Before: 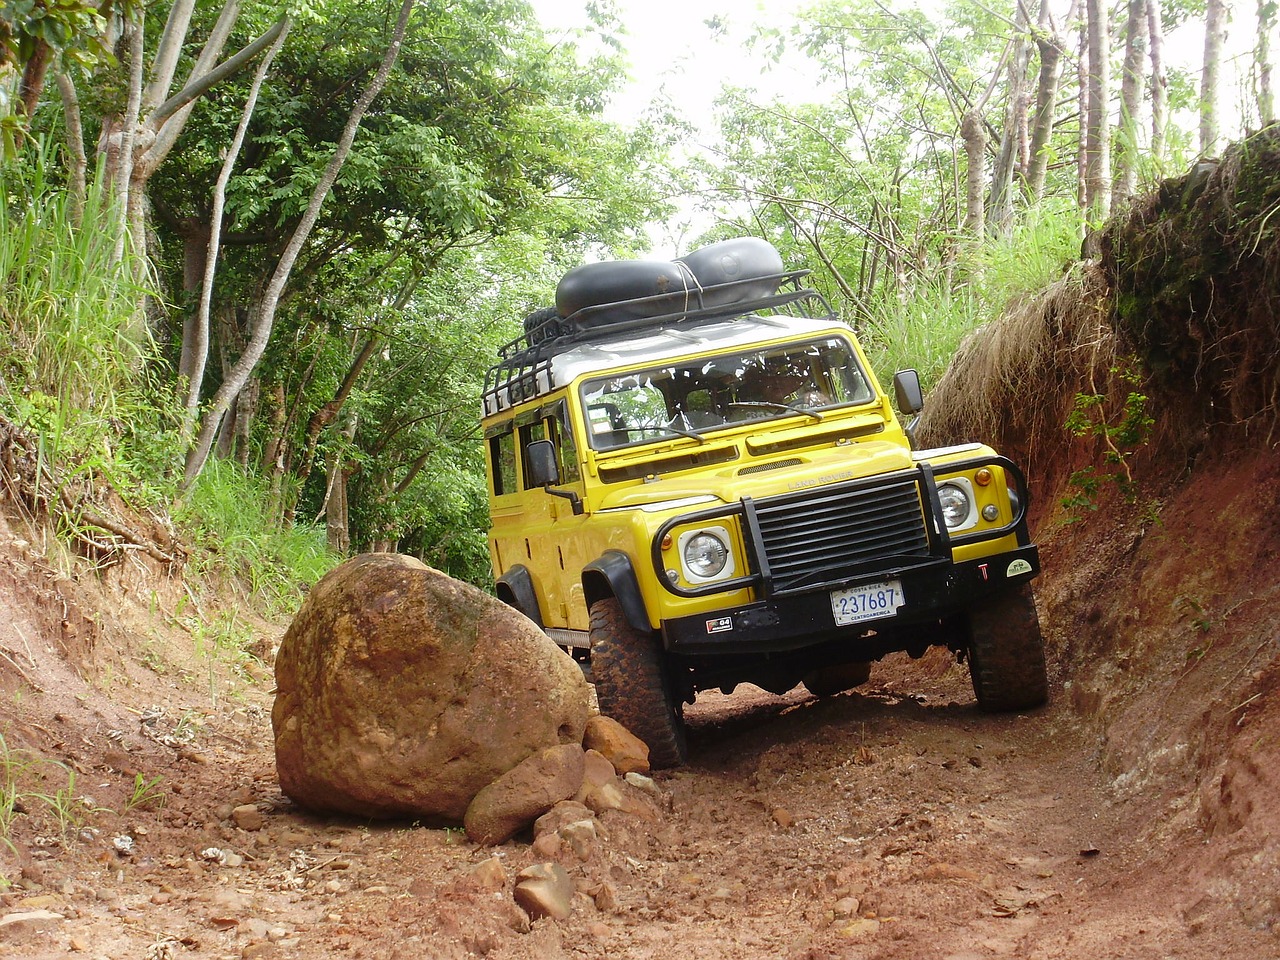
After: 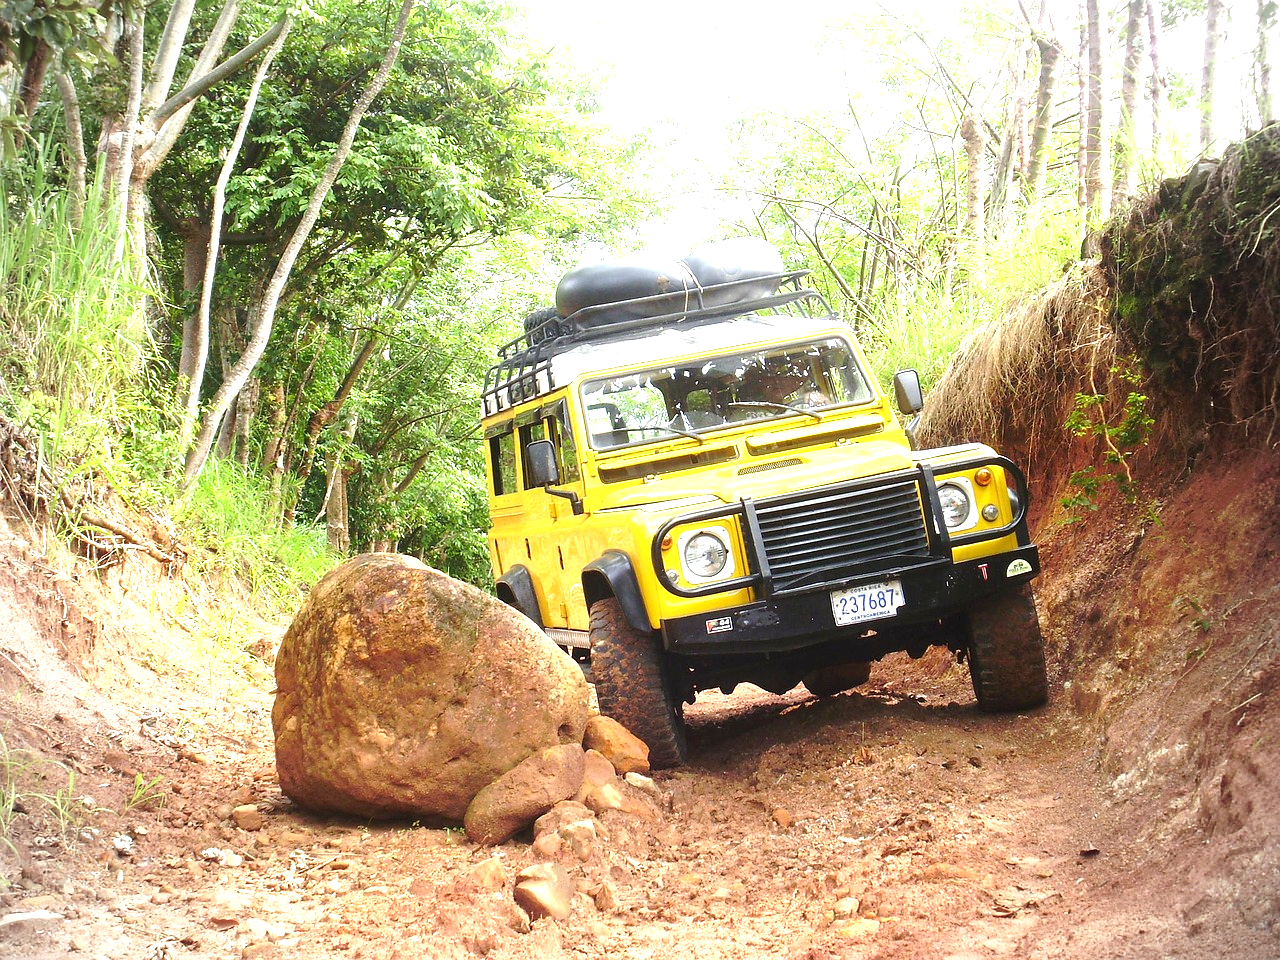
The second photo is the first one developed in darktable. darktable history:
exposure: black level correction 0, exposure 1.342 EV, compensate highlight preservation false
vignetting: brightness -0.575
